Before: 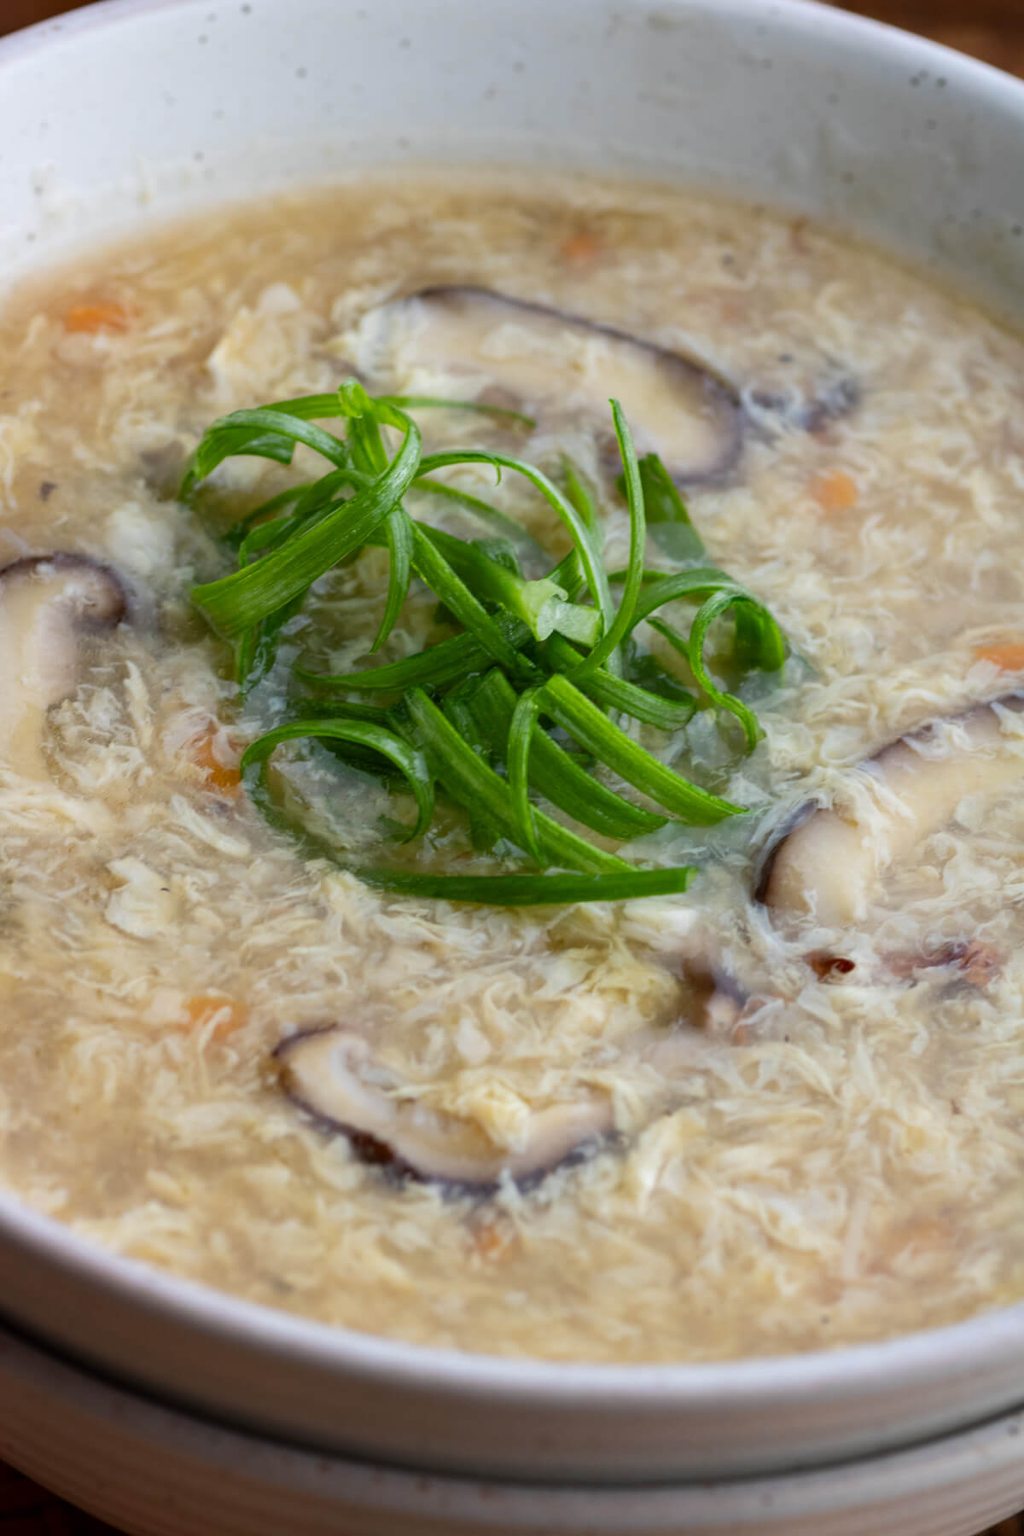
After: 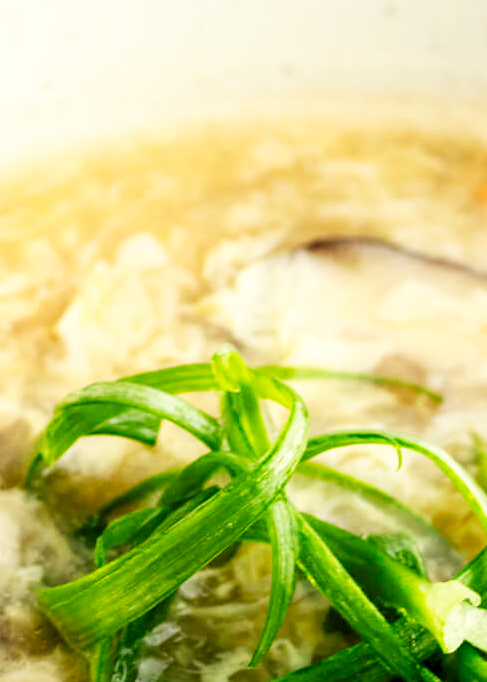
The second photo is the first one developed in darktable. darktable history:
white balance: red 1.08, blue 0.791
levels: mode automatic, black 0.023%, white 99.97%, levels [0.062, 0.494, 0.925]
crop: left 15.452%, top 5.459%, right 43.956%, bottom 56.62%
base curve: curves: ch0 [(0, 0) (0.007, 0.004) (0.027, 0.03) (0.046, 0.07) (0.207, 0.54) (0.442, 0.872) (0.673, 0.972) (1, 1)], preserve colors none
